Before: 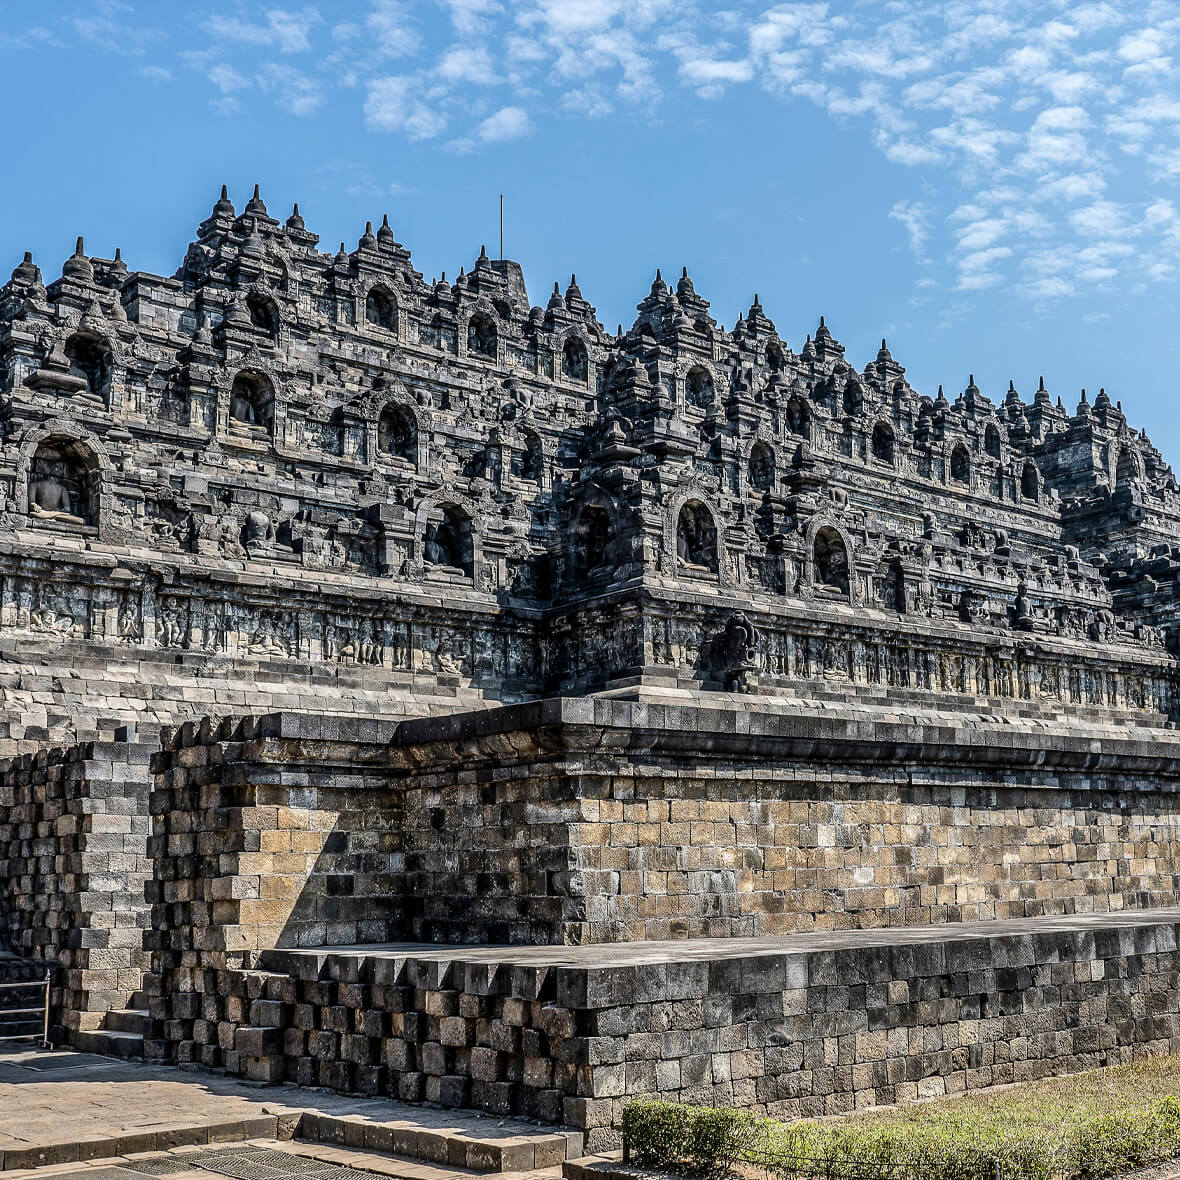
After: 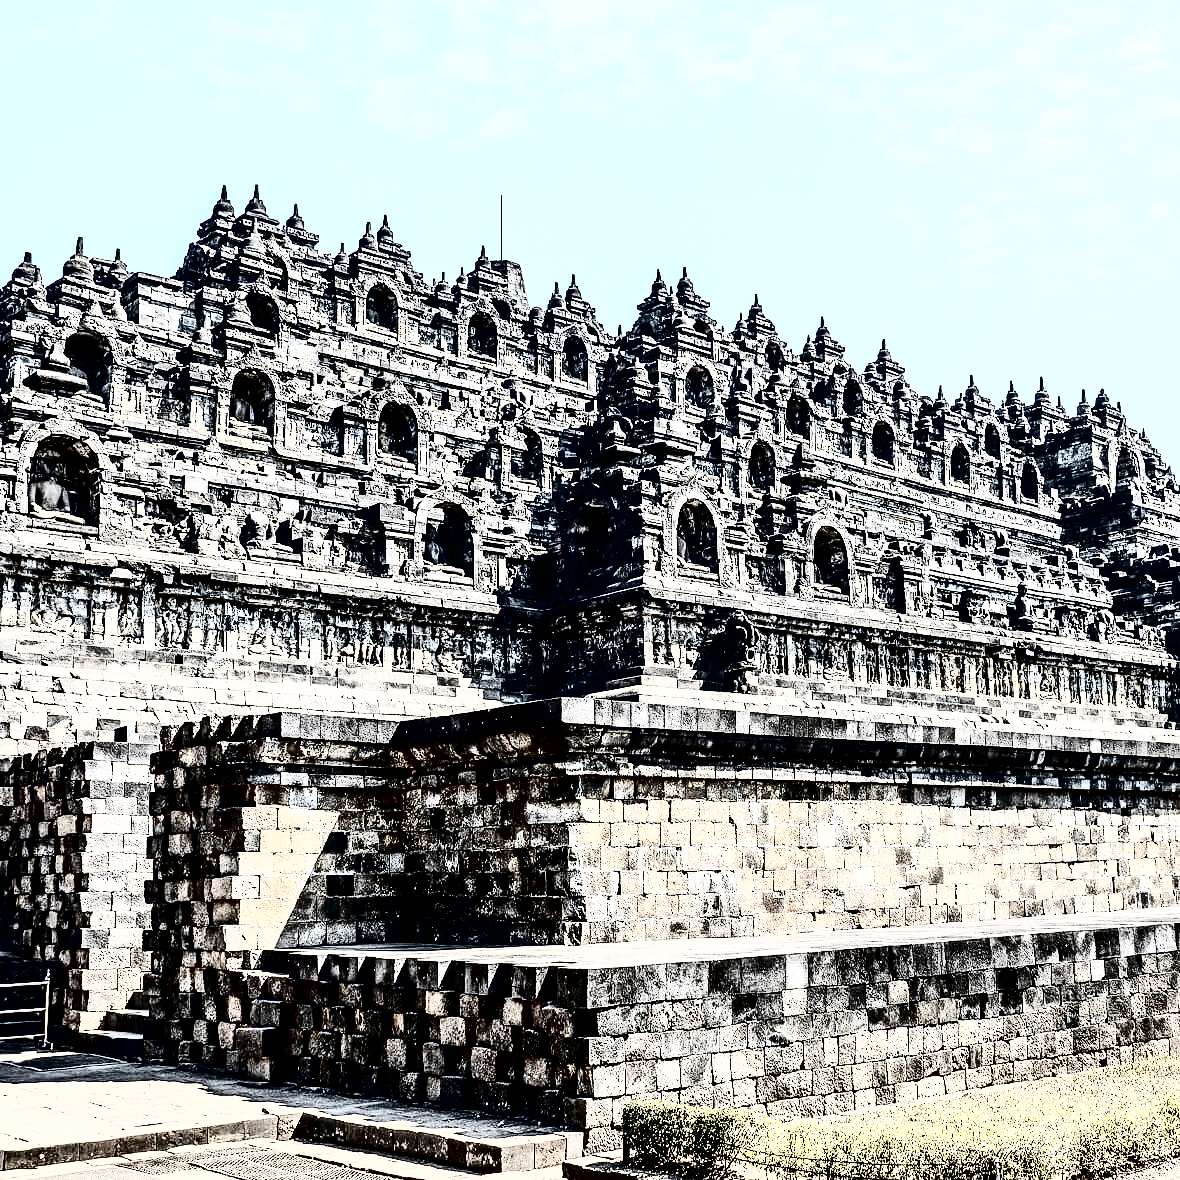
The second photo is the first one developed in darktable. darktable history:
tone curve: curves: ch0 [(0, 0) (0.003, 0.002) (0.011, 0.002) (0.025, 0.002) (0.044, 0.002) (0.069, 0.002) (0.1, 0.003) (0.136, 0.008) (0.177, 0.03) (0.224, 0.058) (0.277, 0.139) (0.335, 0.233) (0.399, 0.363) (0.468, 0.506) (0.543, 0.649) (0.623, 0.781) (0.709, 0.88) (0.801, 0.956) (0.898, 0.994) (1, 1)], color space Lab, independent channels, preserve colors none
tone equalizer: -8 EV -0.378 EV, -7 EV -0.365 EV, -6 EV -0.336 EV, -5 EV -0.222 EV, -3 EV 0.204 EV, -2 EV 0.323 EV, -1 EV 0.39 EV, +0 EV 0.421 EV, mask exposure compensation -0.487 EV
contrast brightness saturation: contrast 0.252, saturation -0.32
base curve: curves: ch0 [(0, 0) (0.158, 0.273) (0.879, 0.895) (1, 1)], preserve colors none
